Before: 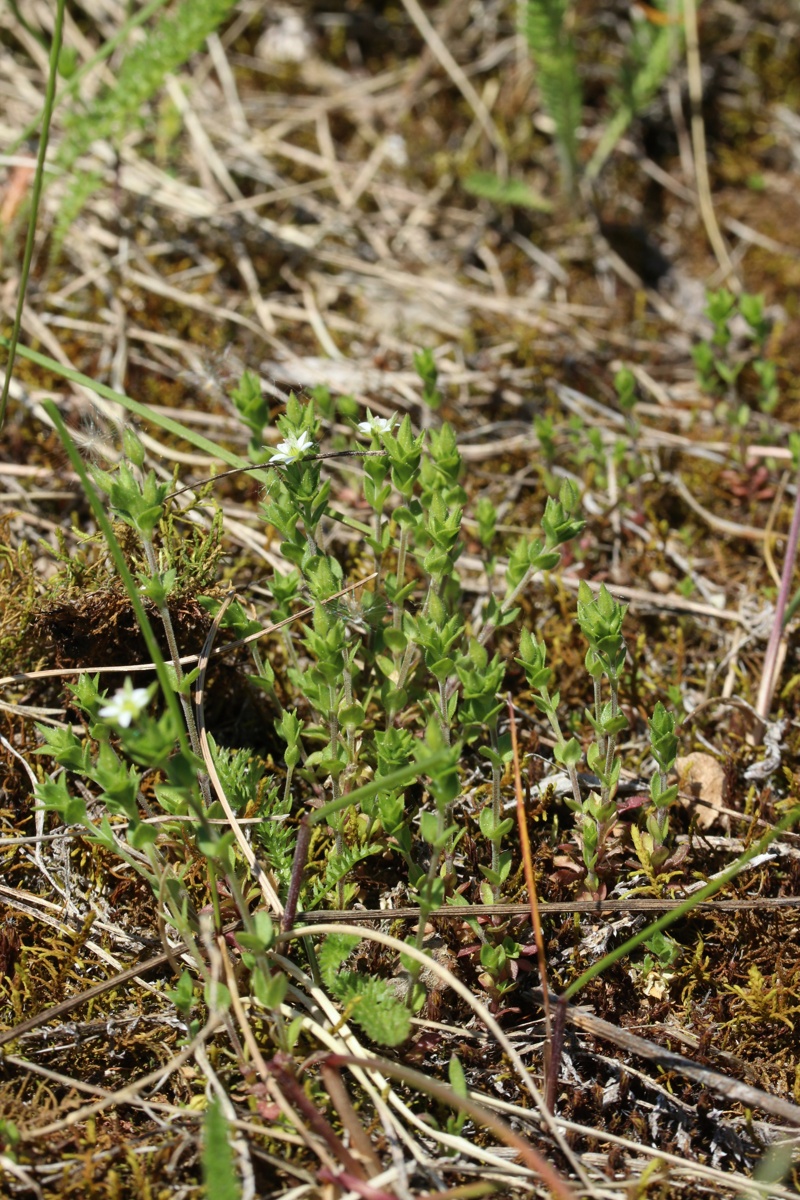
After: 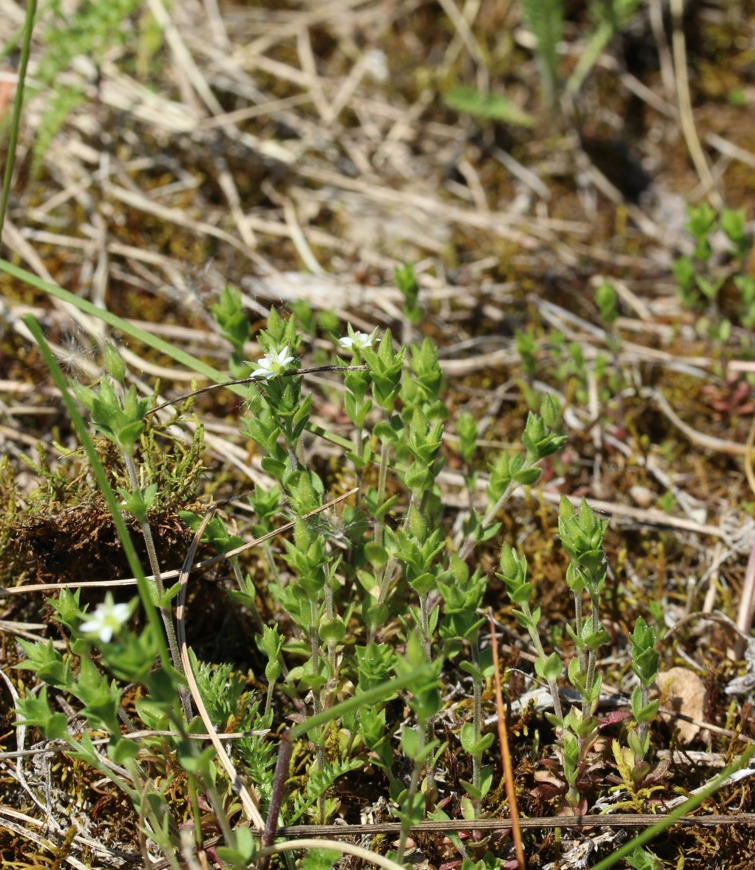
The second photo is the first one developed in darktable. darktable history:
crop: left 2.401%, top 7.125%, right 3.1%, bottom 20.337%
